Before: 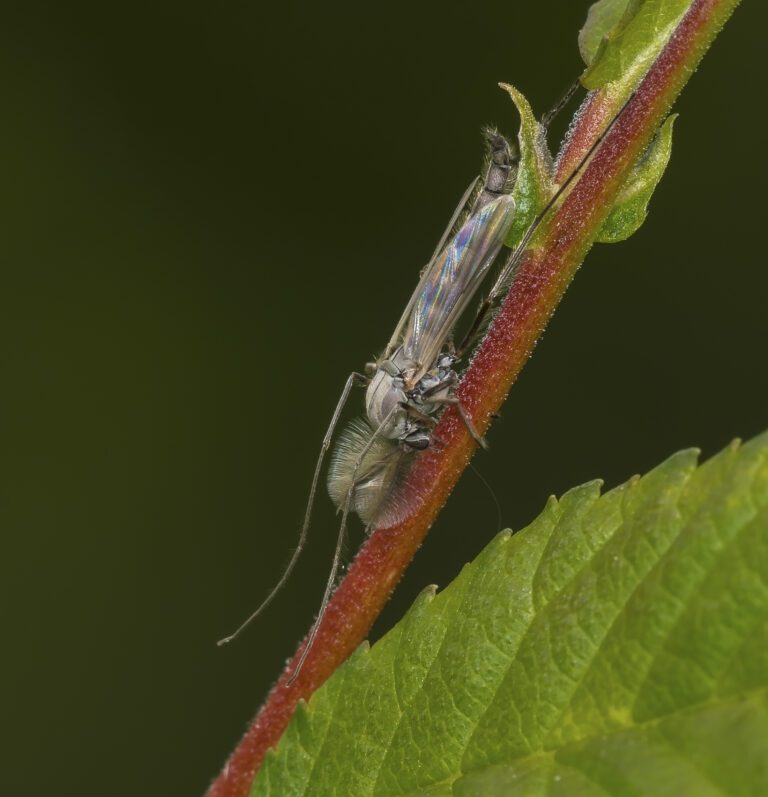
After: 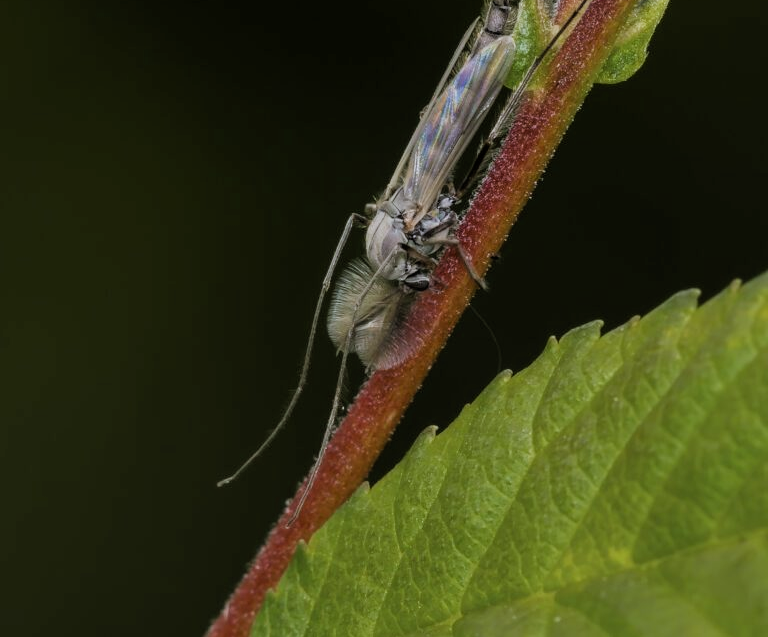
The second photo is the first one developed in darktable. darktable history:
white balance: red 0.984, blue 1.059
color balance: contrast -0.5%
filmic rgb: black relative exposure -5 EV, hardness 2.88, contrast 1.1
crop and rotate: top 19.998%
